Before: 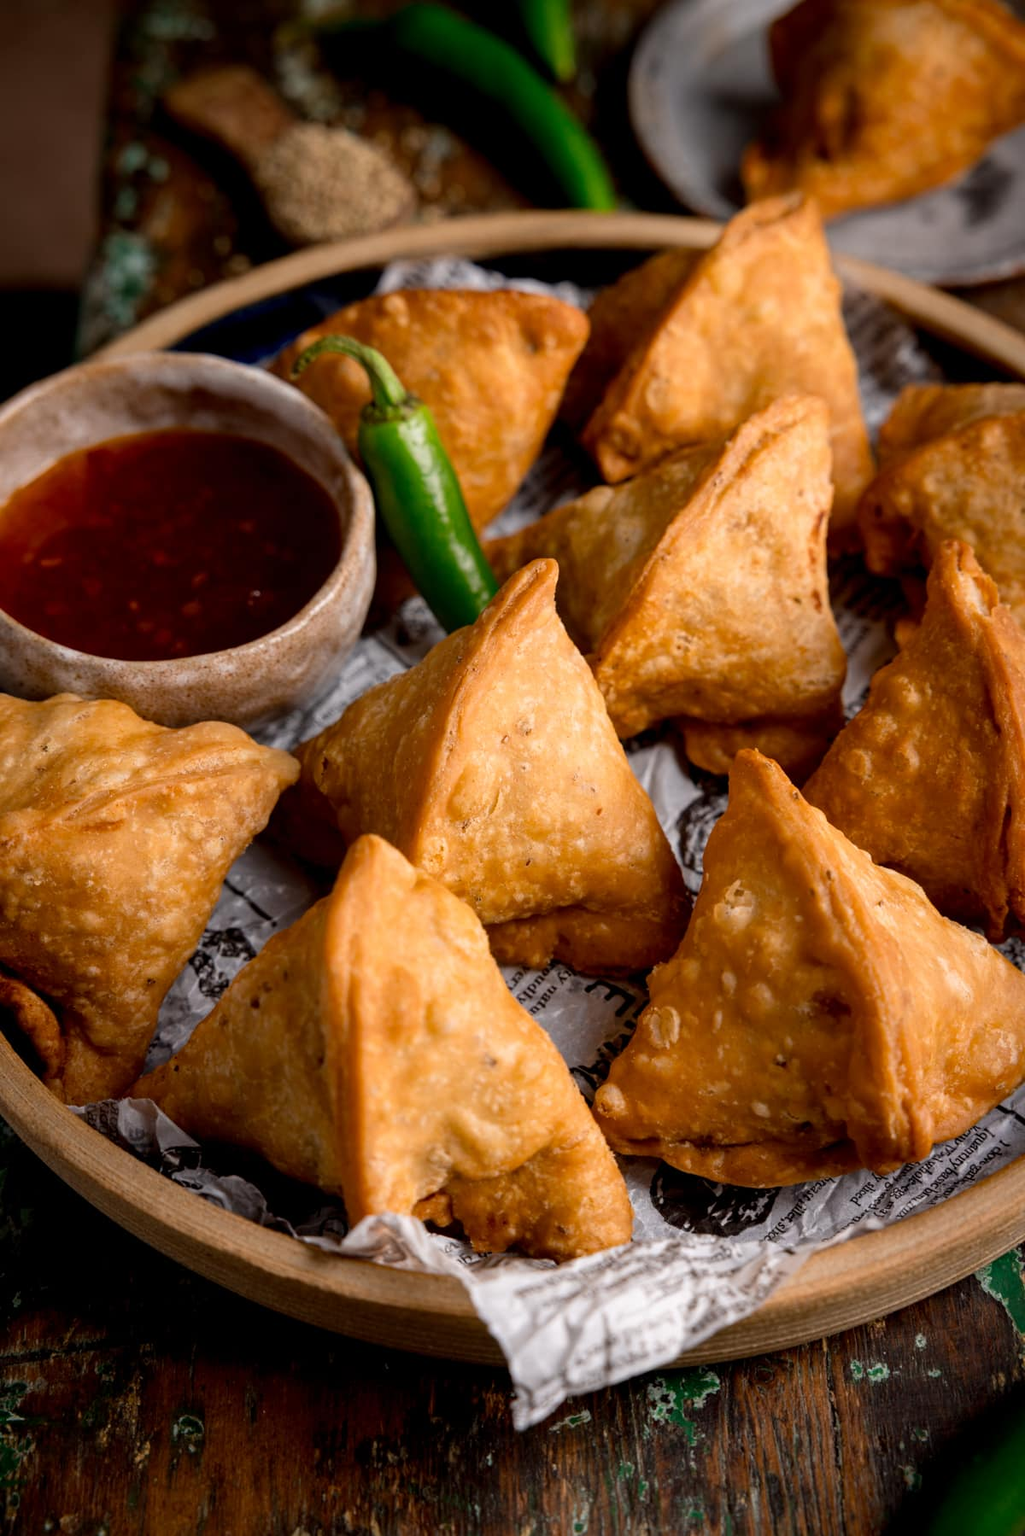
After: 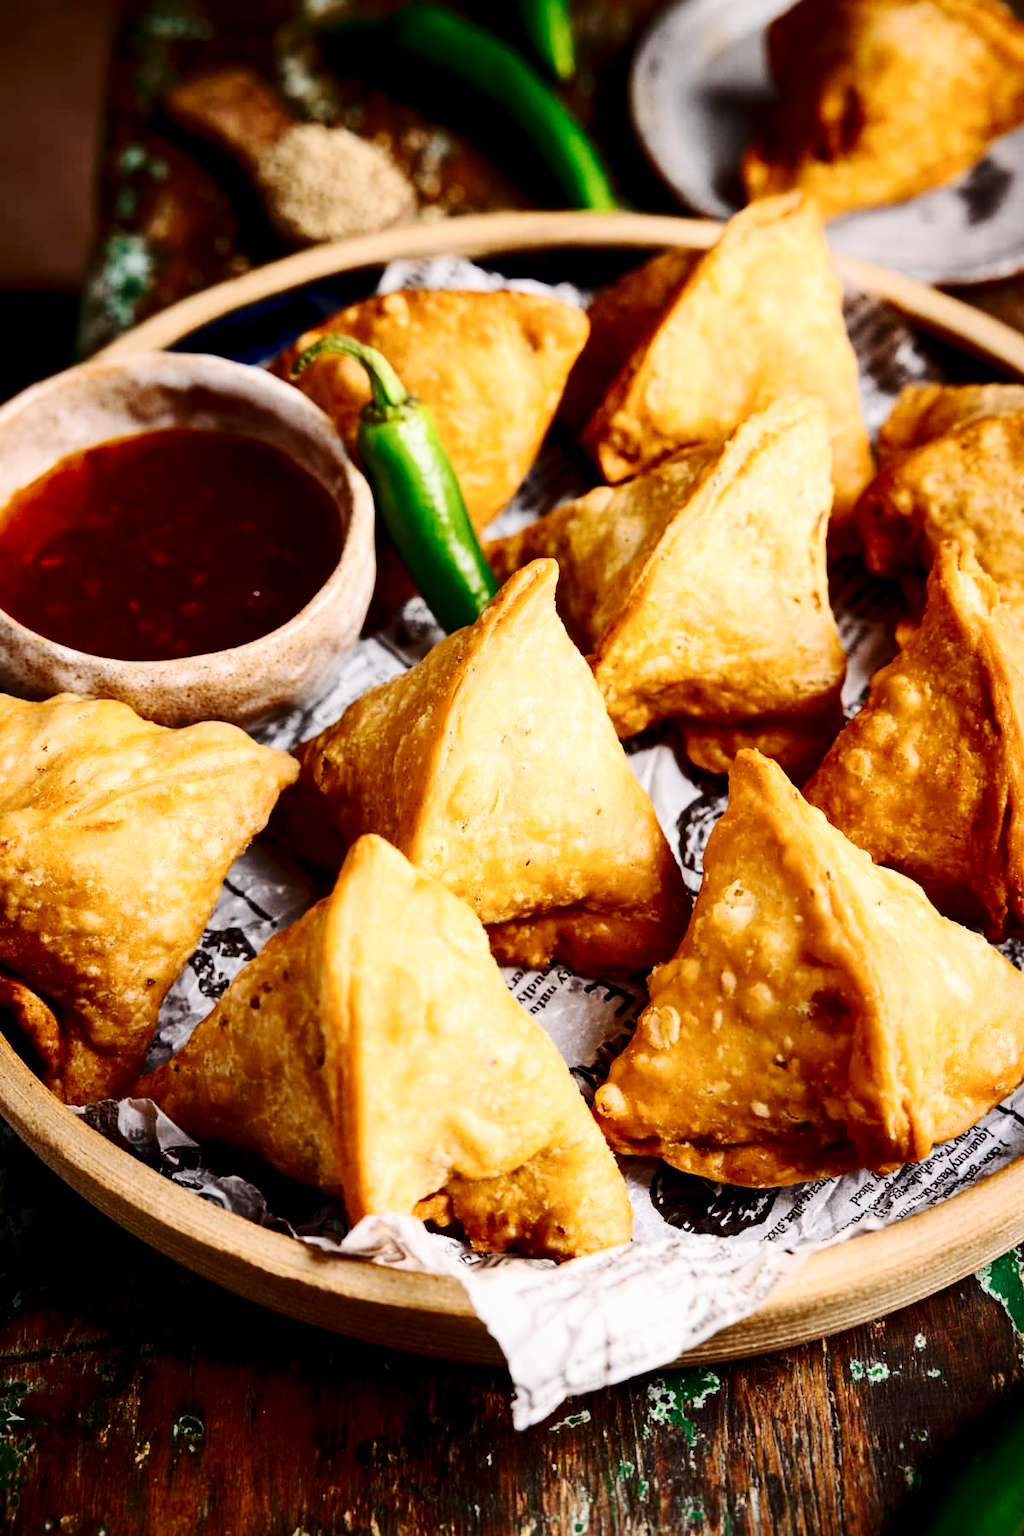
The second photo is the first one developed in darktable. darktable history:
contrast brightness saturation: contrast 0.3
base curve: curves: ch0 [(0, 0) (0.025, 0.046) (0.112, 0.277) (0.467, 0.74) (0.814, 0.929) (1, 0.942)], preserve colors none
